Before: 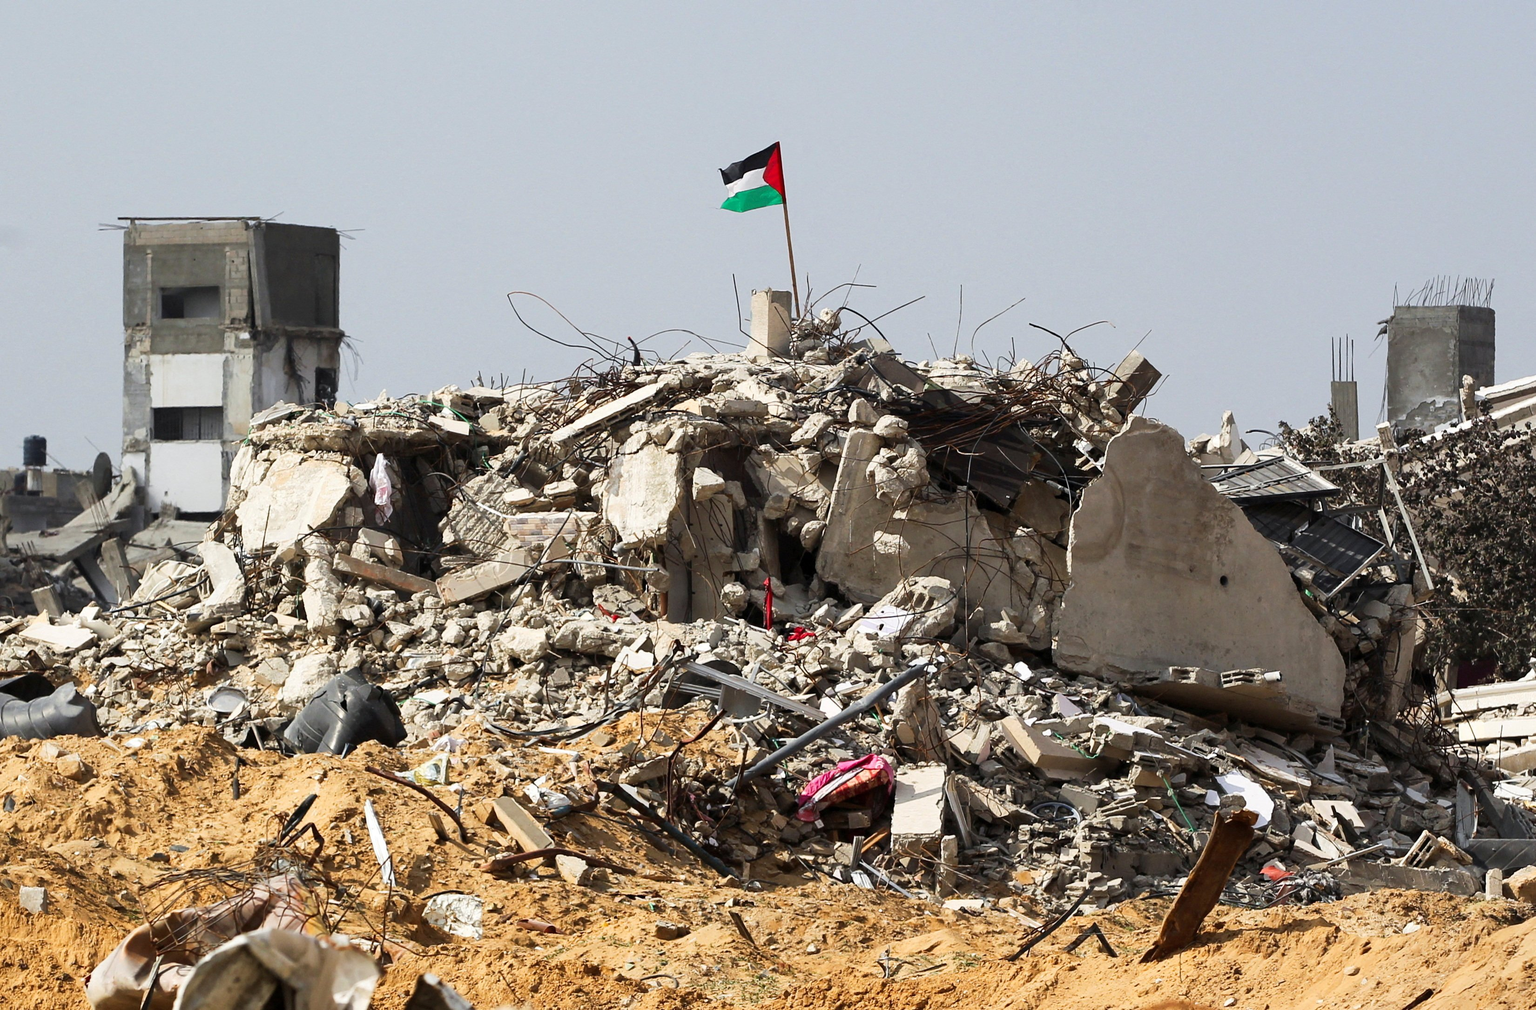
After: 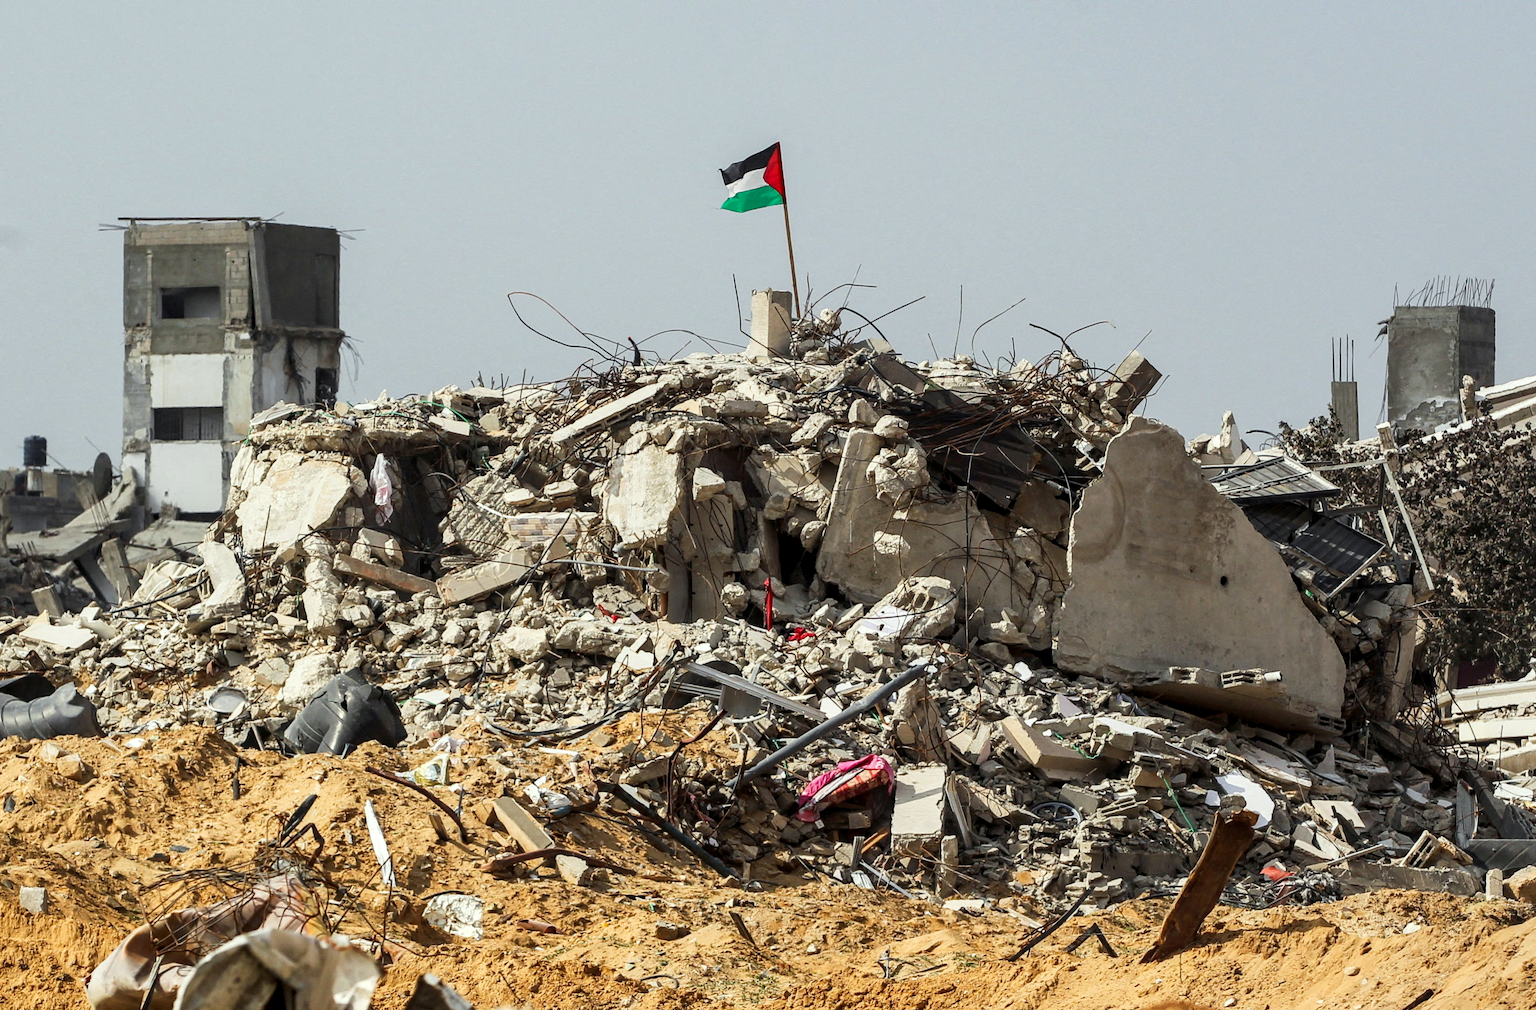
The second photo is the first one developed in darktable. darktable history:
local contrast: on, module defaults
color correction: highlights a* -2.62, highlights b* 2.53
